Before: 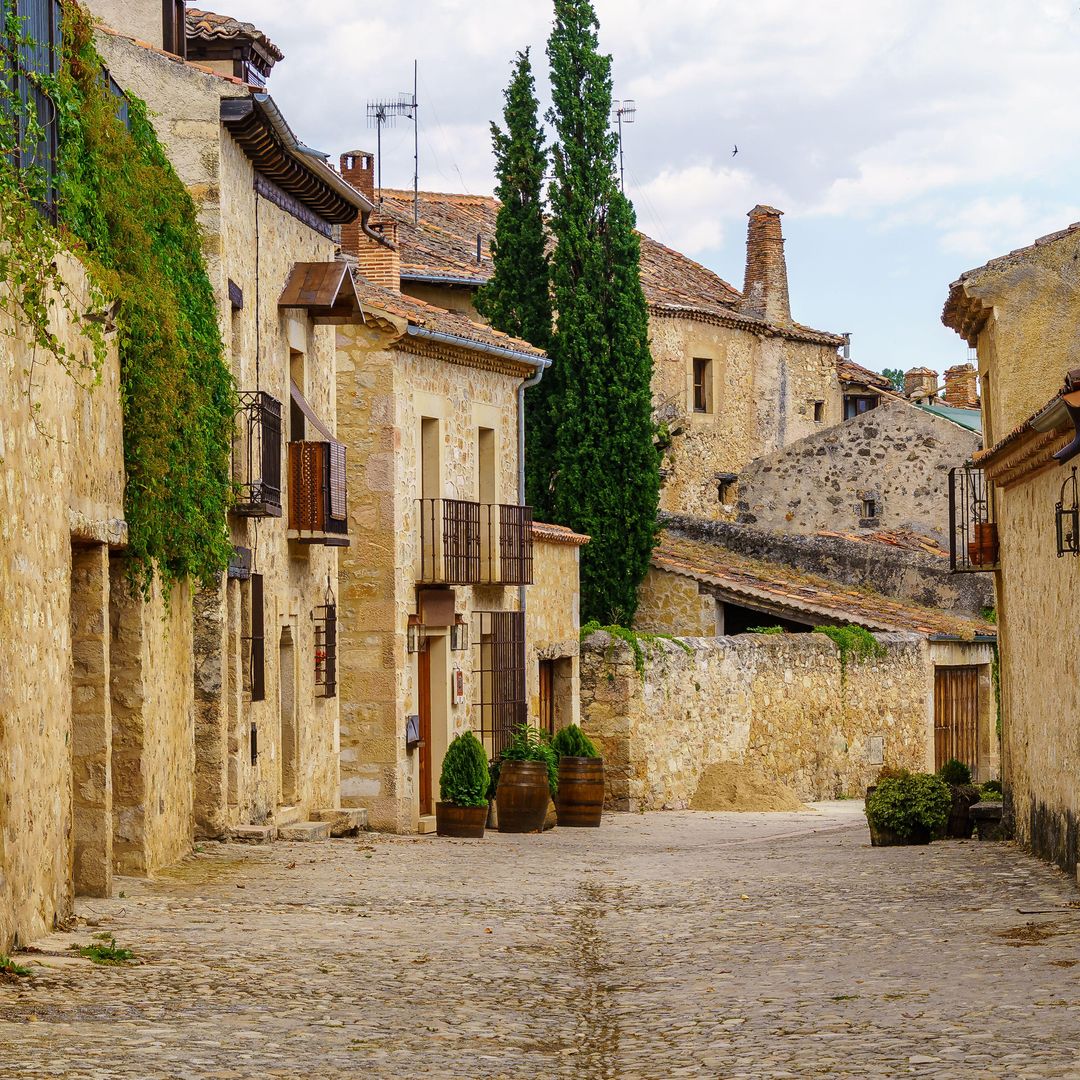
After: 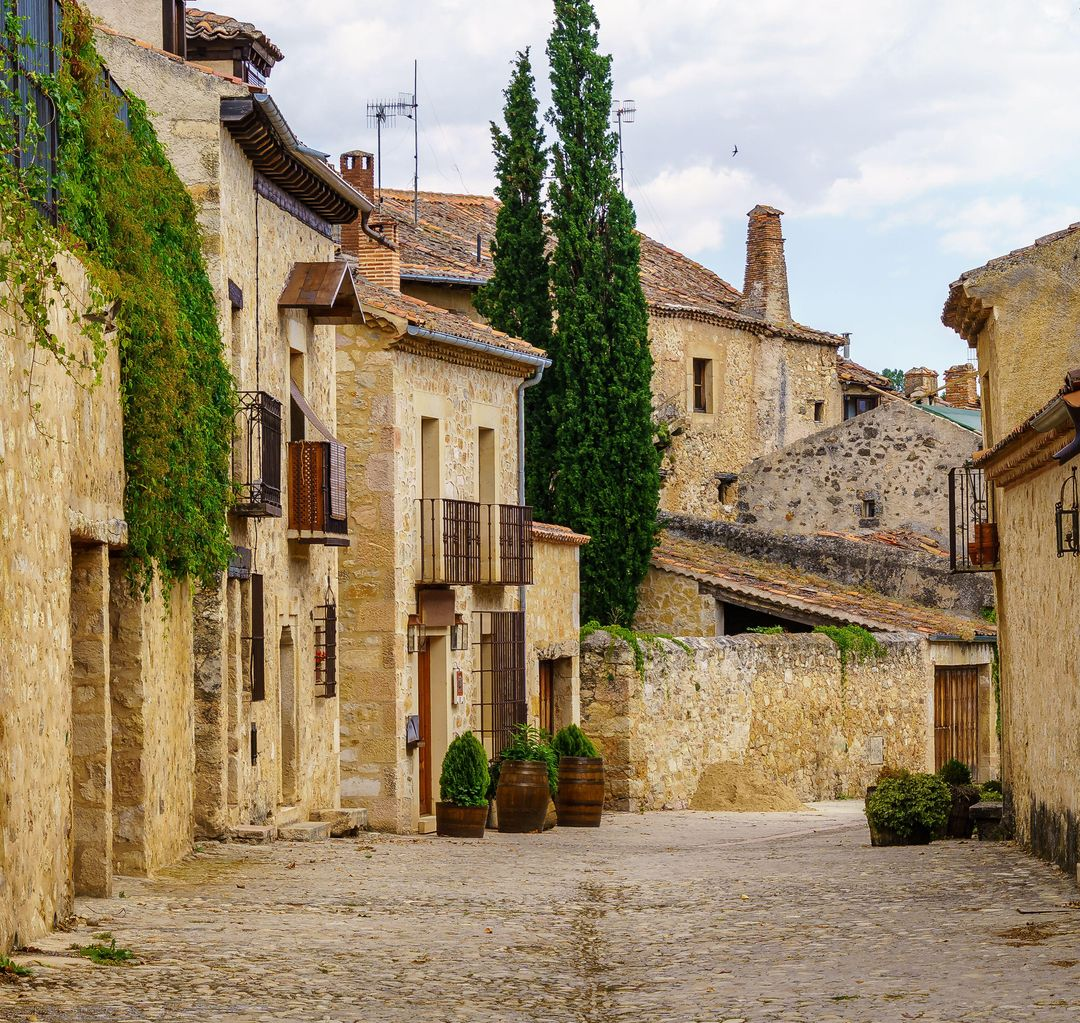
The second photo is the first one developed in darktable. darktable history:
crop and rotate: top 0.003%, bottom 5.27%
